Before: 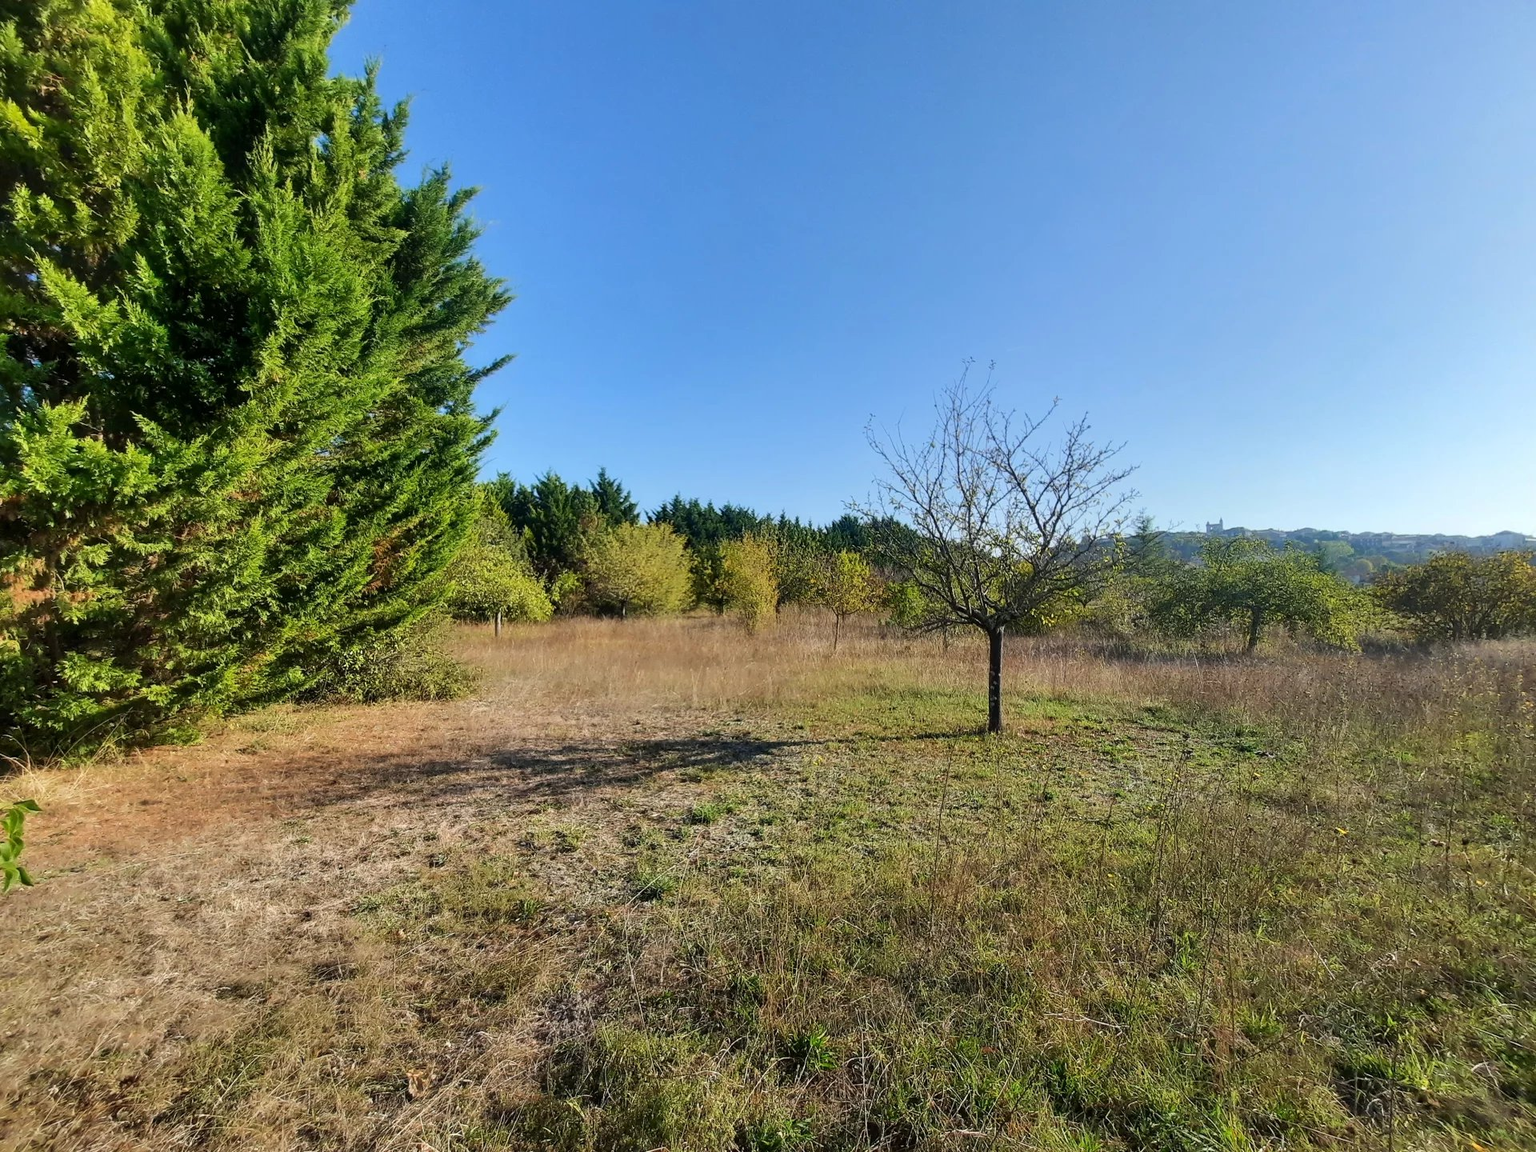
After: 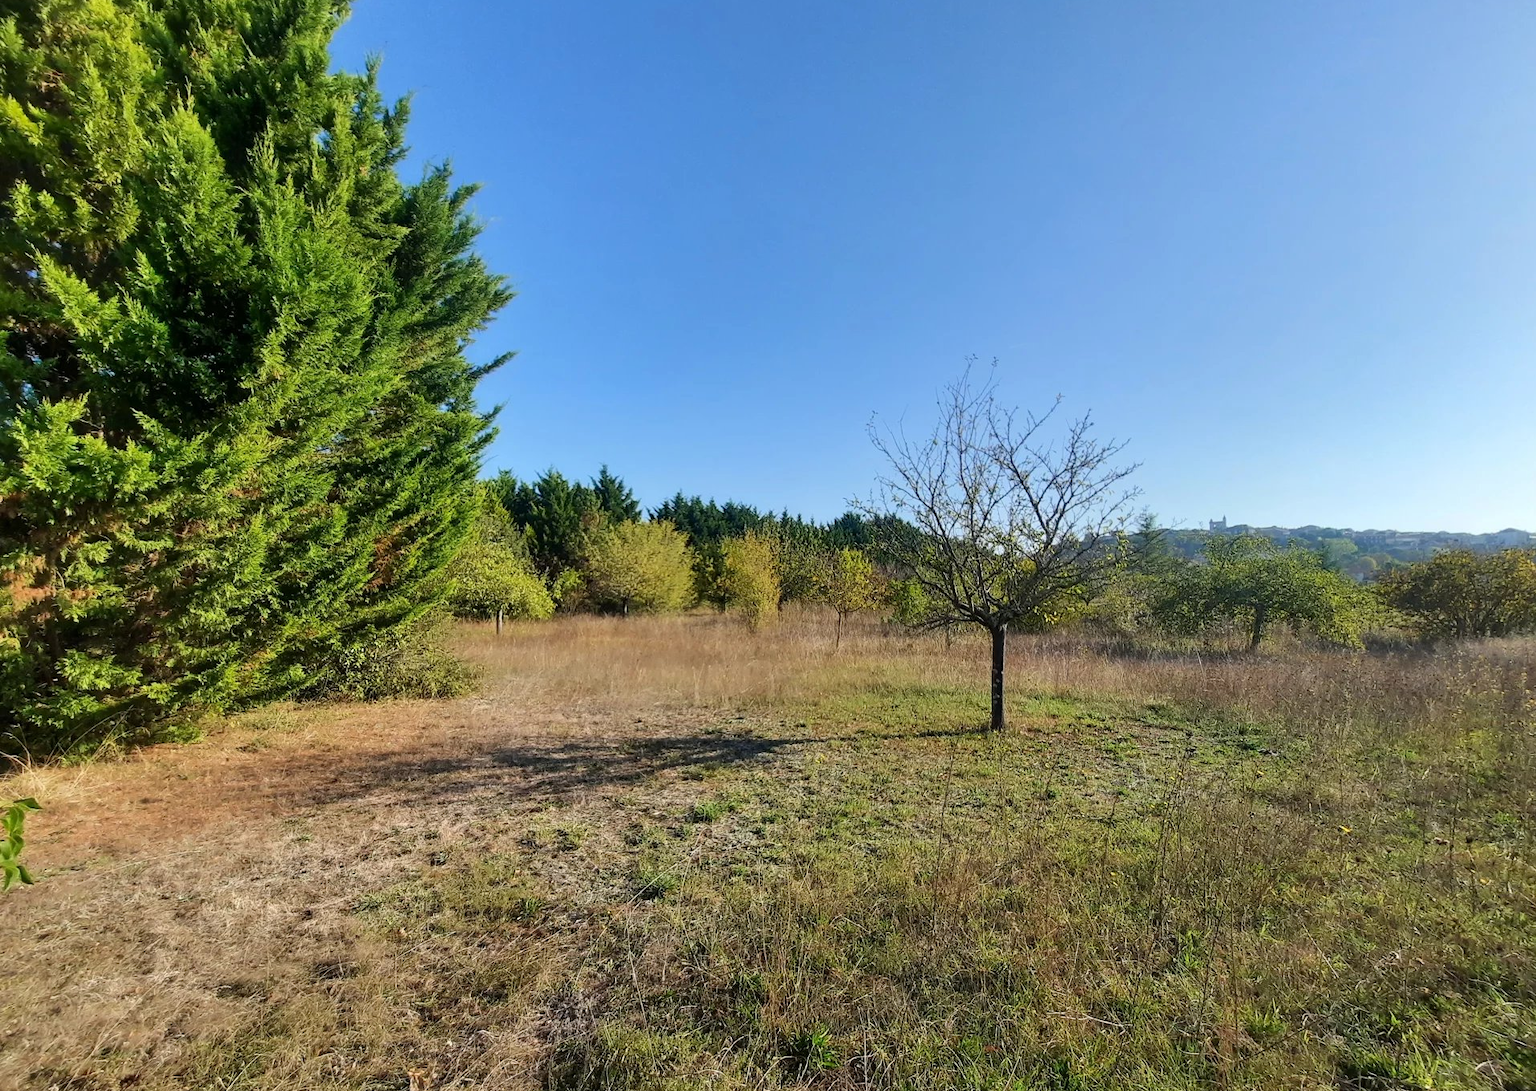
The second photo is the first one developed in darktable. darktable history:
crop: top 0.395%, right 0.256%, bottom 5.054%
